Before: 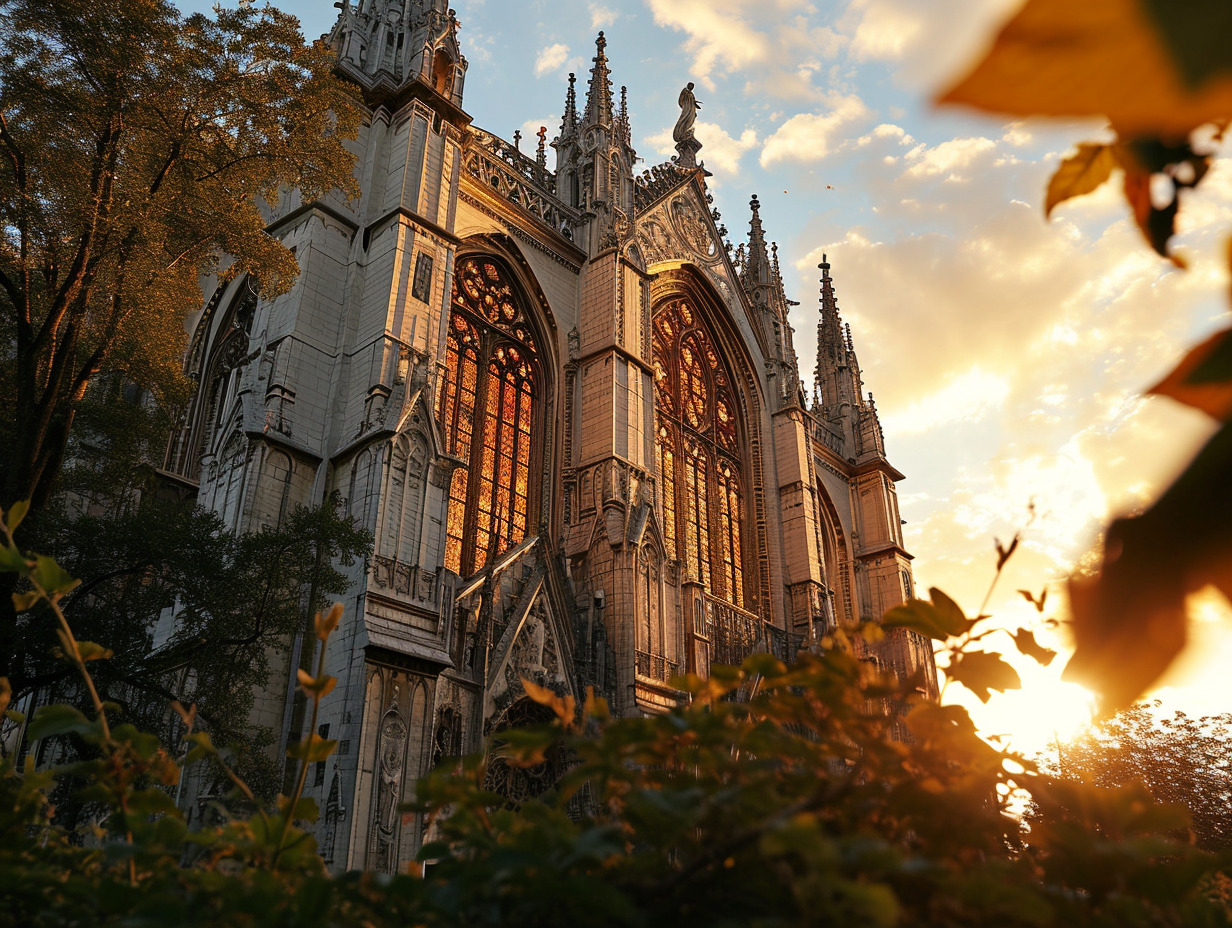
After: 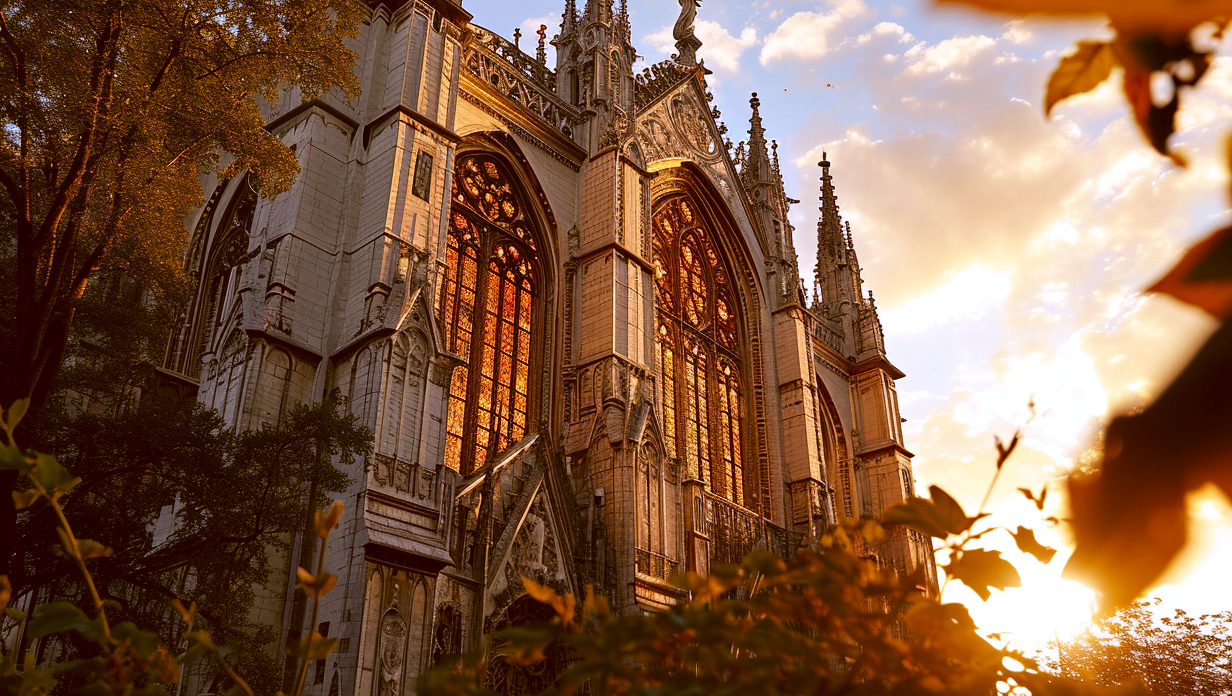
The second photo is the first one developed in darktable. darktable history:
color calibration: illuminant as shot in camera, x 0.358, y 0.373, temperature 4628.91 K
color correction: highlights a* -5.94, highlights b* 9.48, shadows a* 10.12, shadows b* 23.94
crop: top 11.038%, bottom 13.962%
white balance: red 1.042, blue 1.17
